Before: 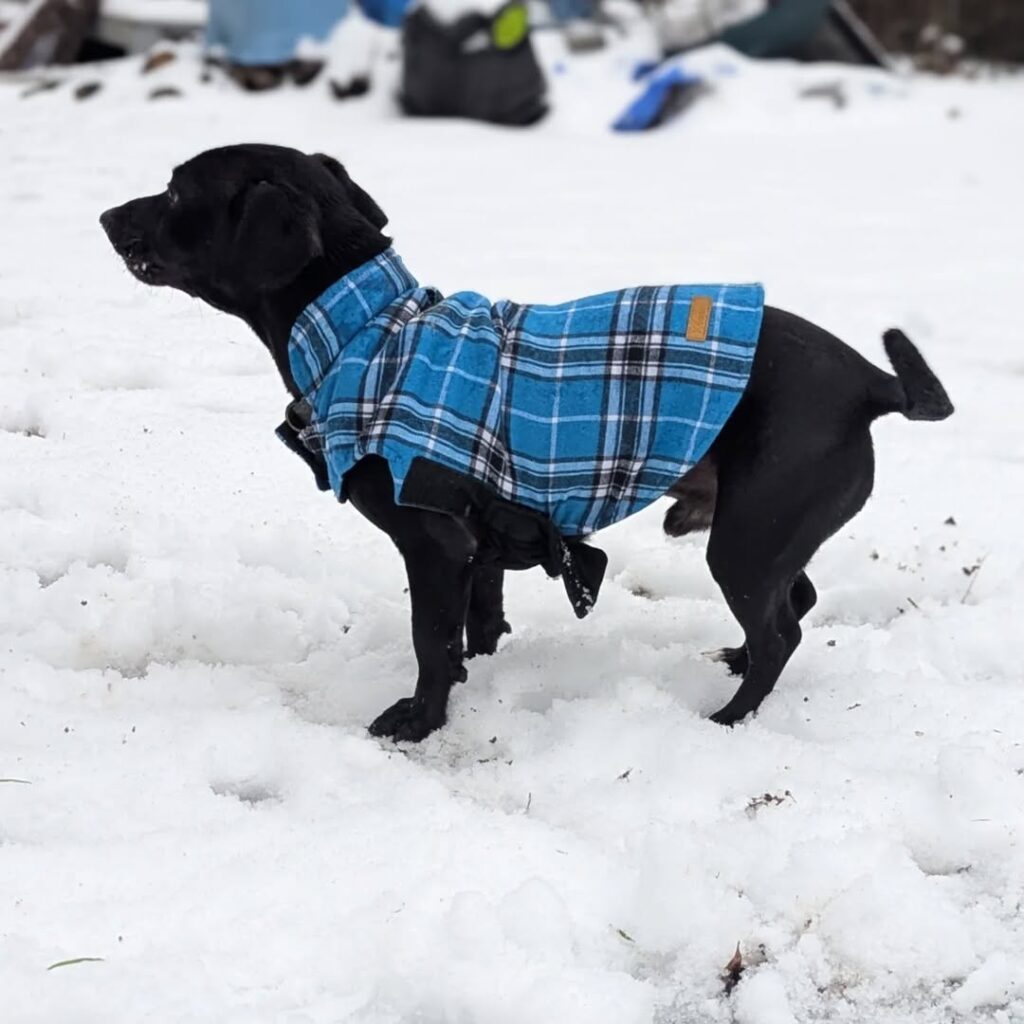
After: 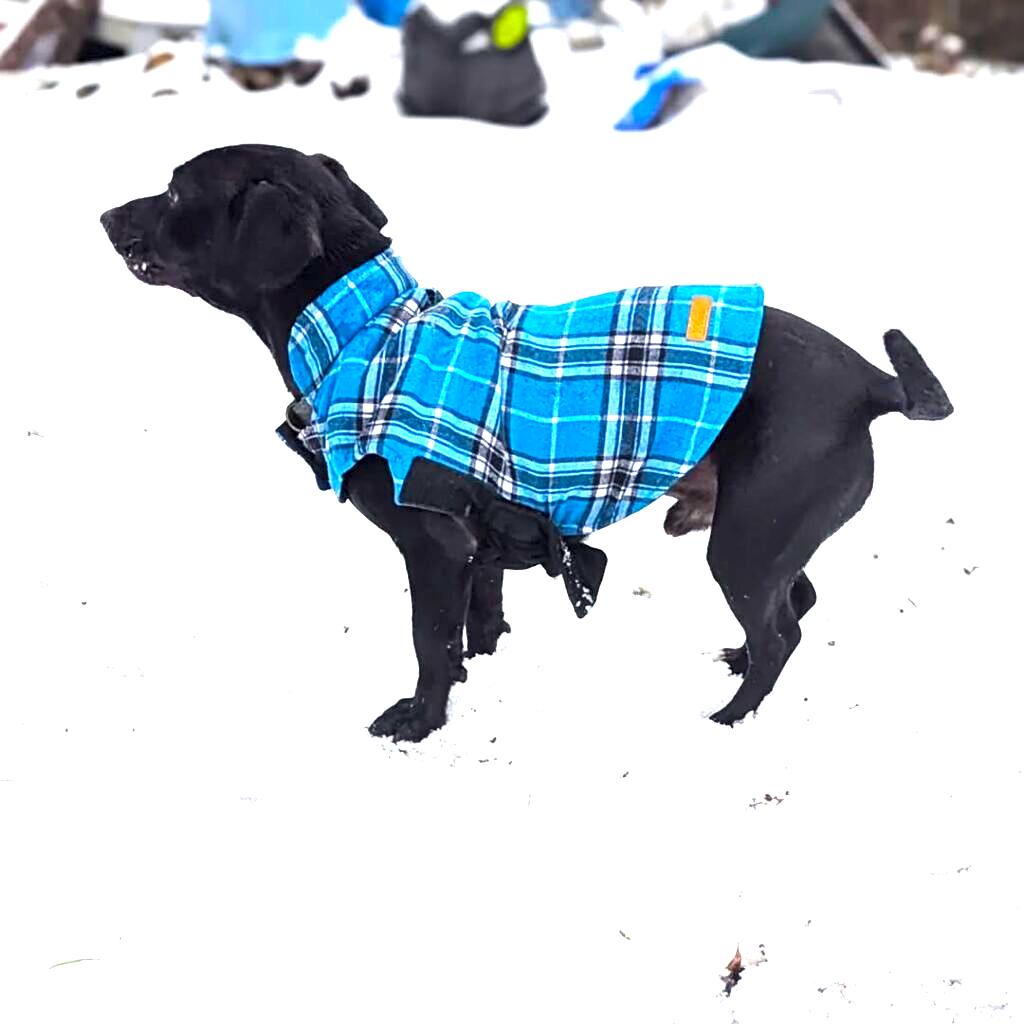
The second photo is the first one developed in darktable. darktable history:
exposure: black level correction 0, exposure 1.5 EV, compensate exposure bias true, compensate highlight preservation false
sharpen: radius 2.529, amount 0.323
color balance rgb: linear chroma grading › global chroma 15%, perceptual saturation grading › global saturation 30%
